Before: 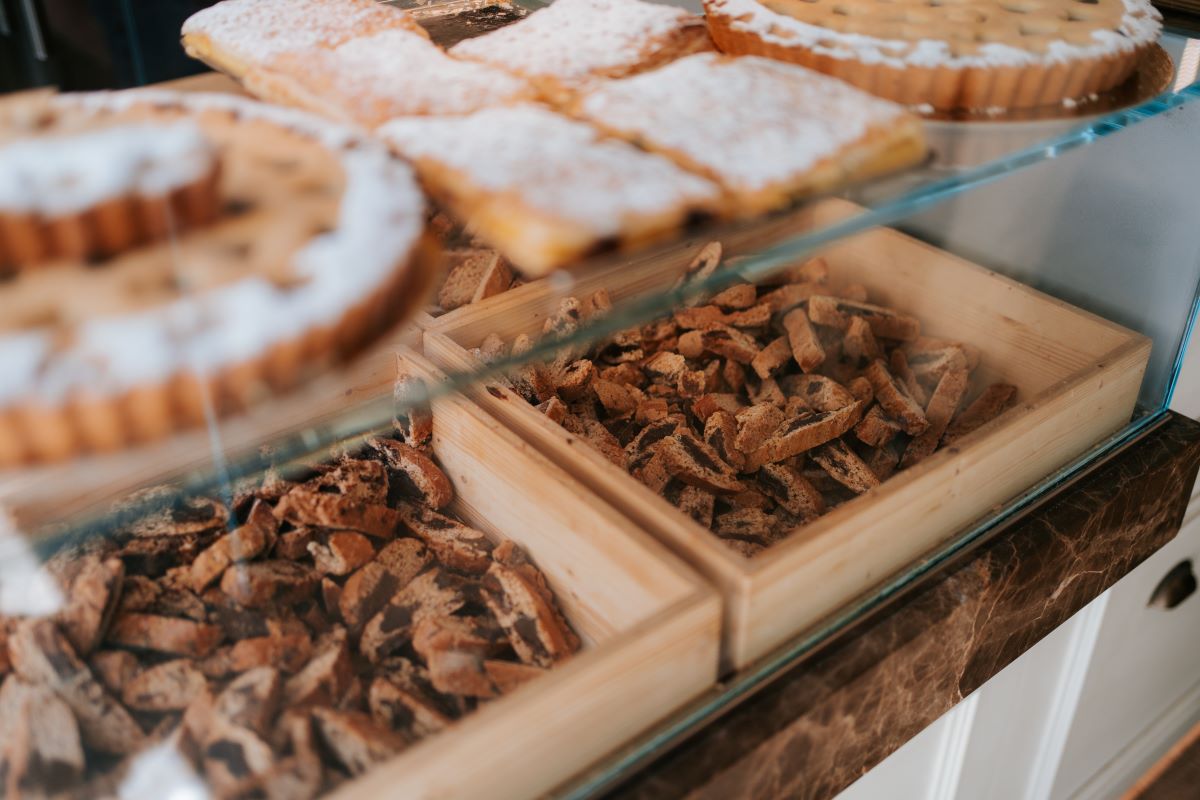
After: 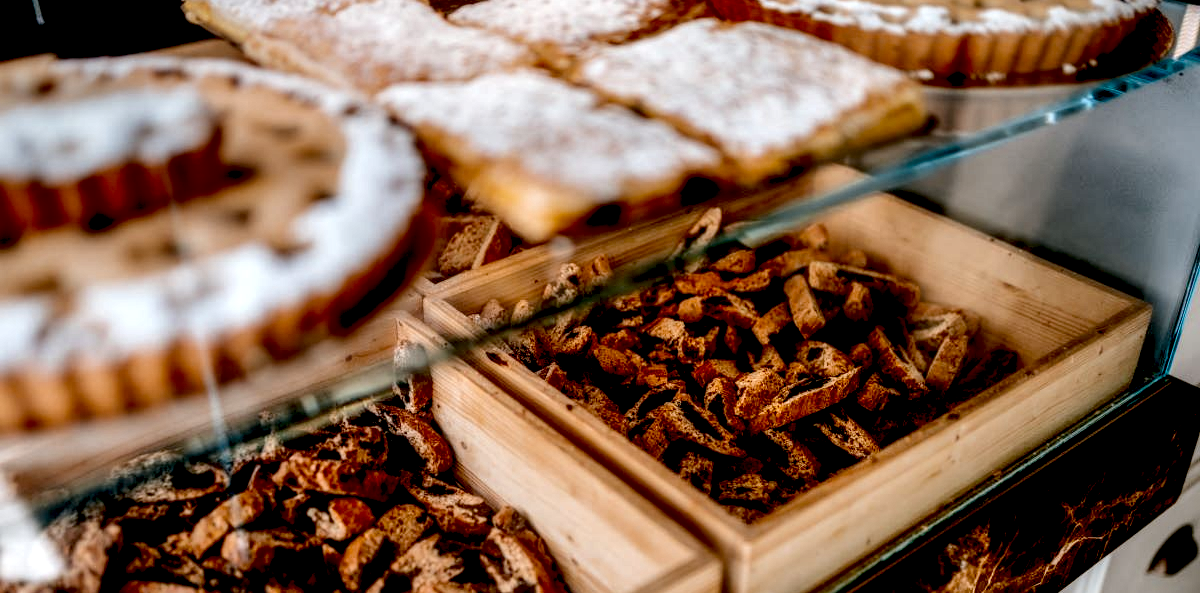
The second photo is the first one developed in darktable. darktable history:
local contrast: detail 202%
shadows and highlights: shadows 37.46, highlights -27.76, highlights color adjustment 56.61%, soften with gaussian
crop: top 4.359%, bottom 21.466%
exposure: black level correction 0.046, exposure 0.013 EV, compensate highlight preservation false
